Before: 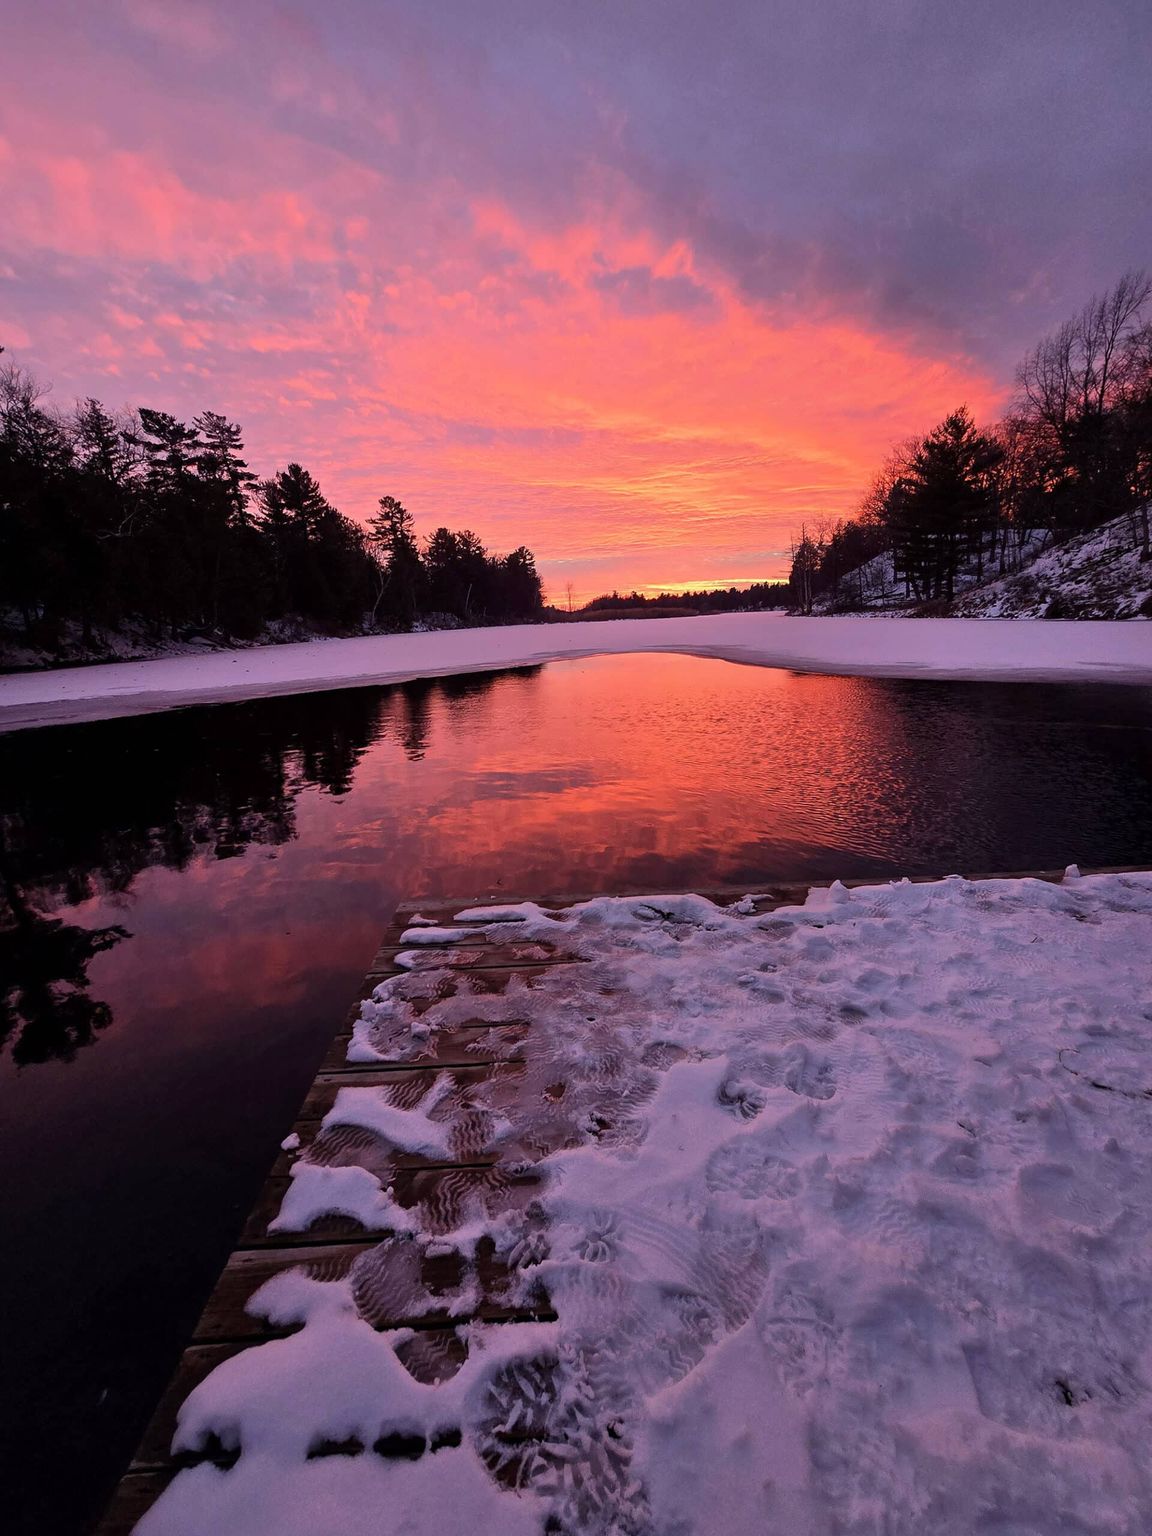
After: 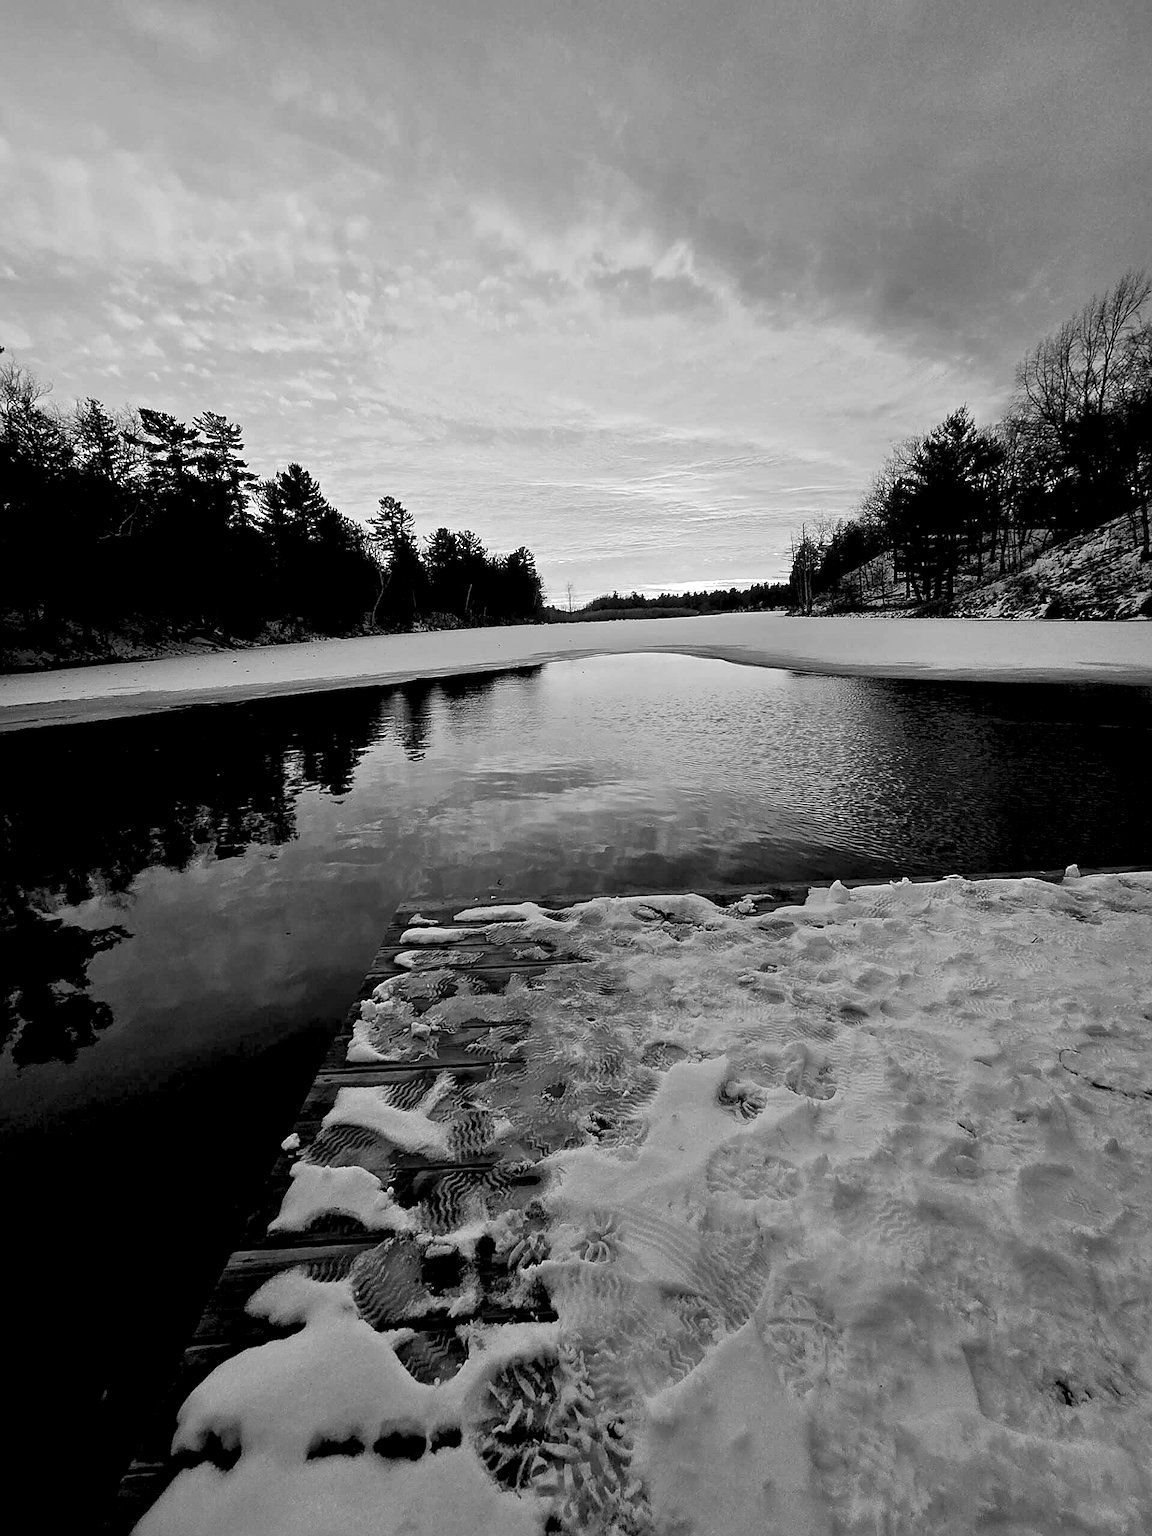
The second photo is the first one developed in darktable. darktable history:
levels: black 3.83%, white 90.64%, levels [0.044, 0.416, 0.908]
color balance rgb: linear chroma grading › global chroma 16.62%, perceptual saturation grading › highlights -8.63%, perceptual saturation grading › mid-tones 18.66%, perceptual saturation grading › shadows 28.49%, perceptual brilliance grading › highlights 14.22%, perceptual brilliance grading › shadows -18.96%, global vibrance 27.71%
sharpen: on, module defaults
monochrome: on, module defaults
